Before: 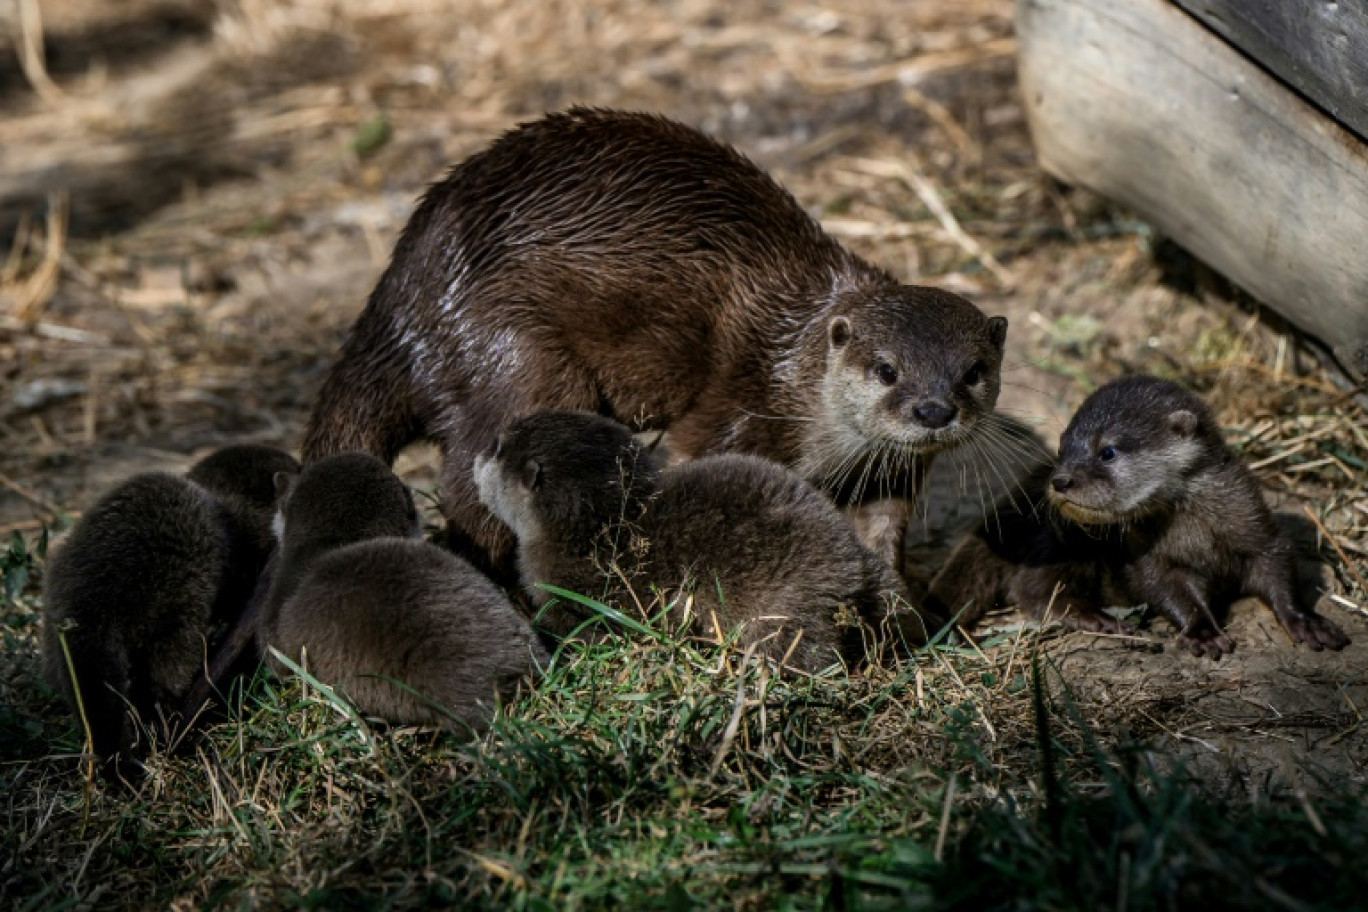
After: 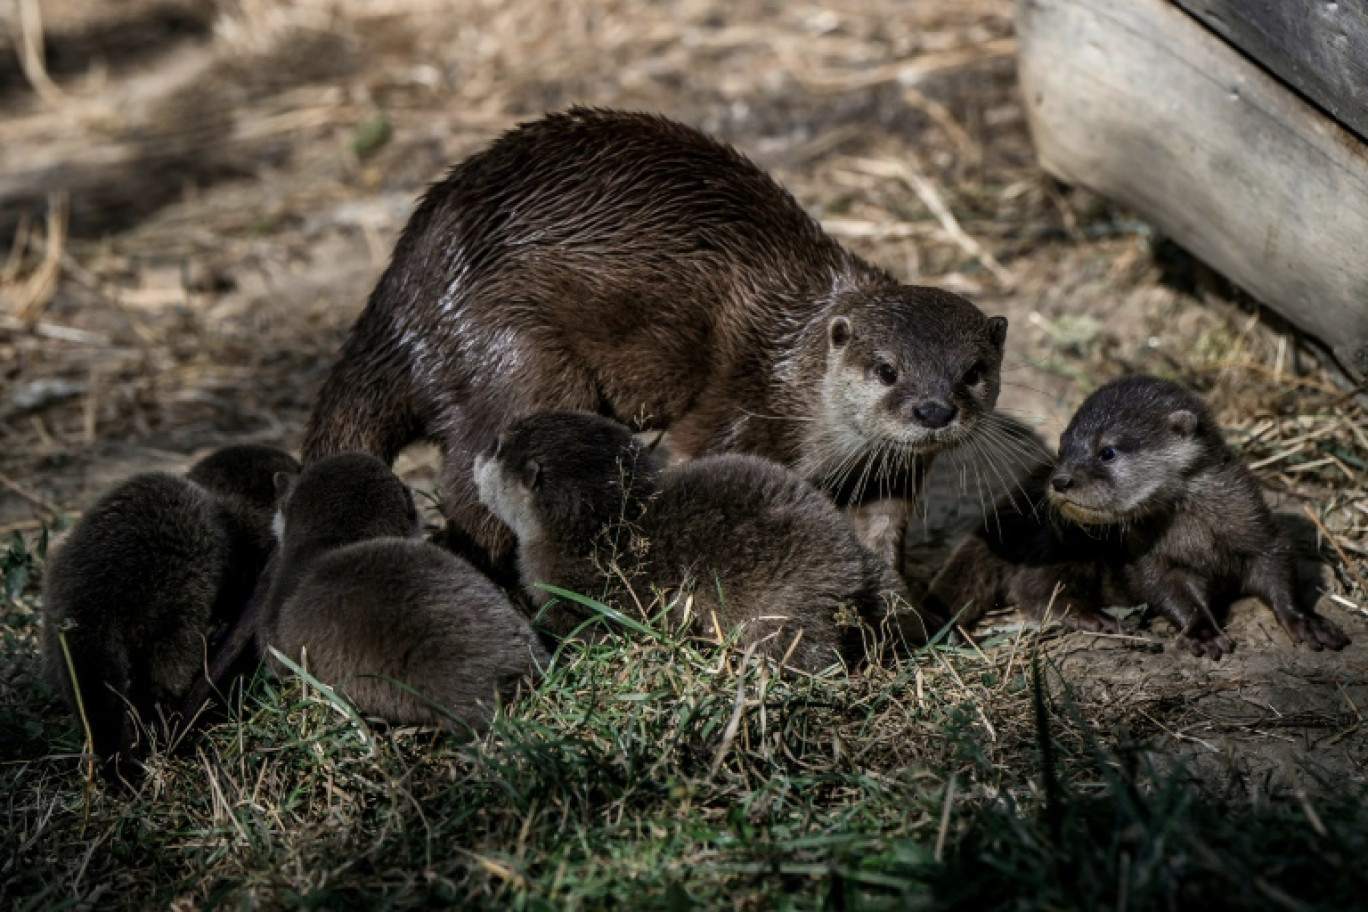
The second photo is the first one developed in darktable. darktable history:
color correction: highlights b* 0.032, saturation 0.794
